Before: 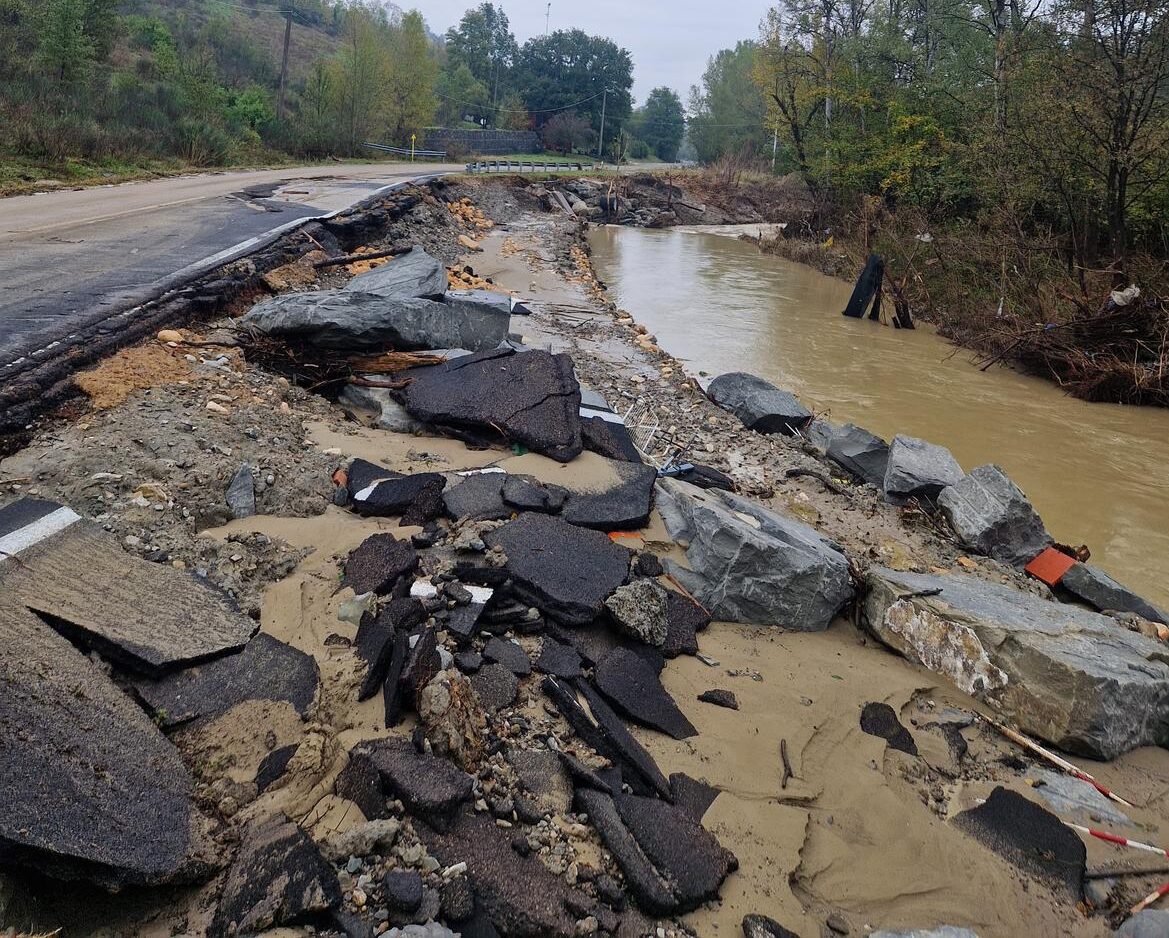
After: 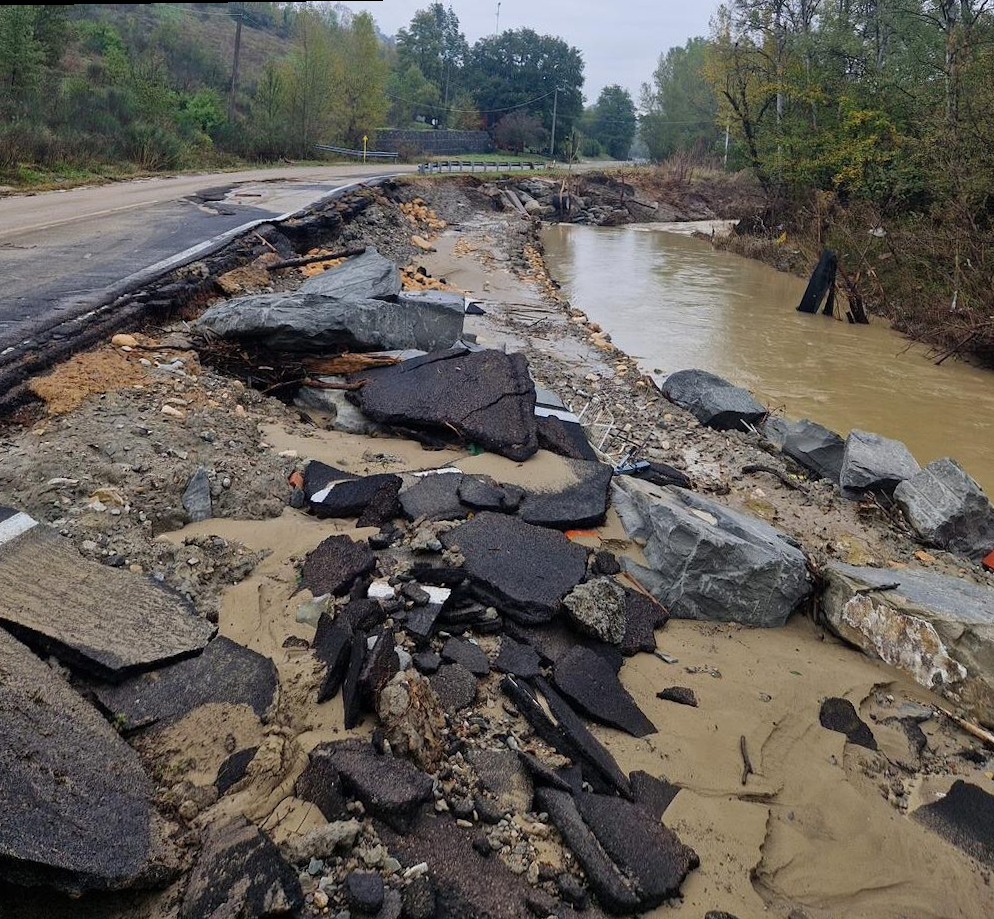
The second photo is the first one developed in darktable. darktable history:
crop and rotate: angle 0.741°, left 4.286%, top 0.944%, right 11.506%, bottom 2.619%
